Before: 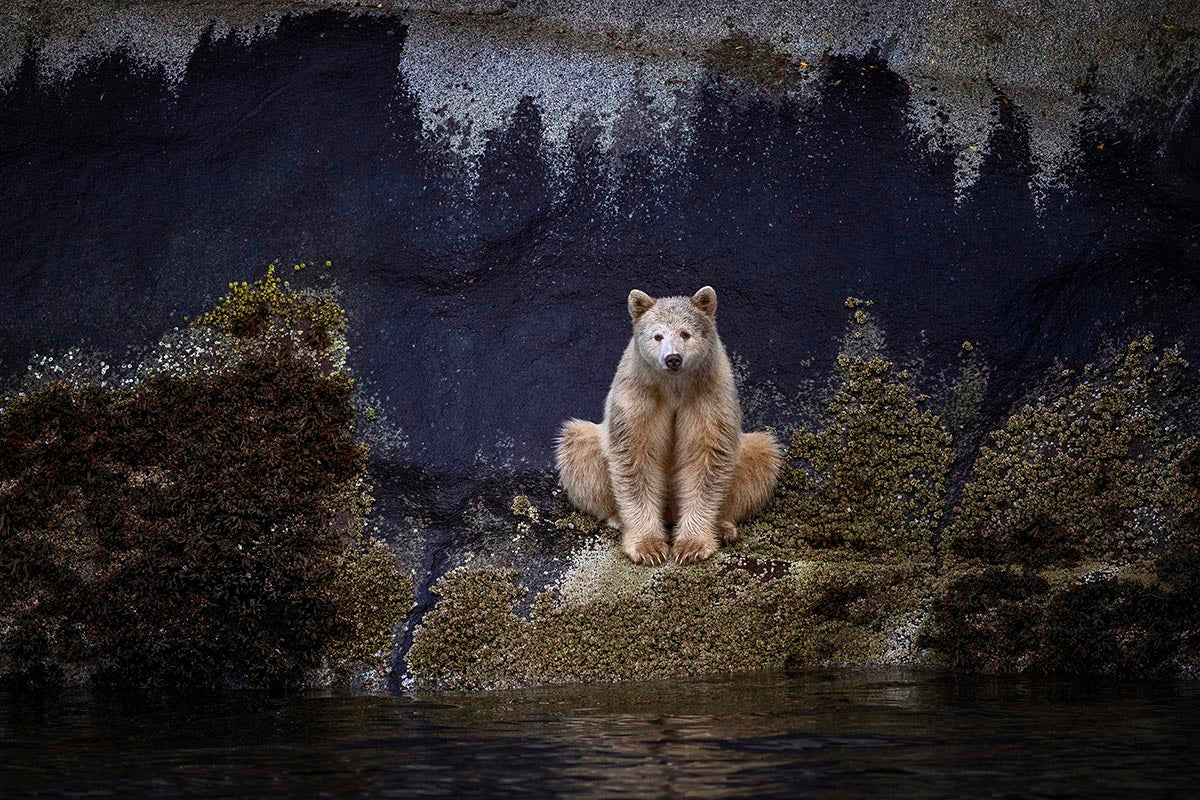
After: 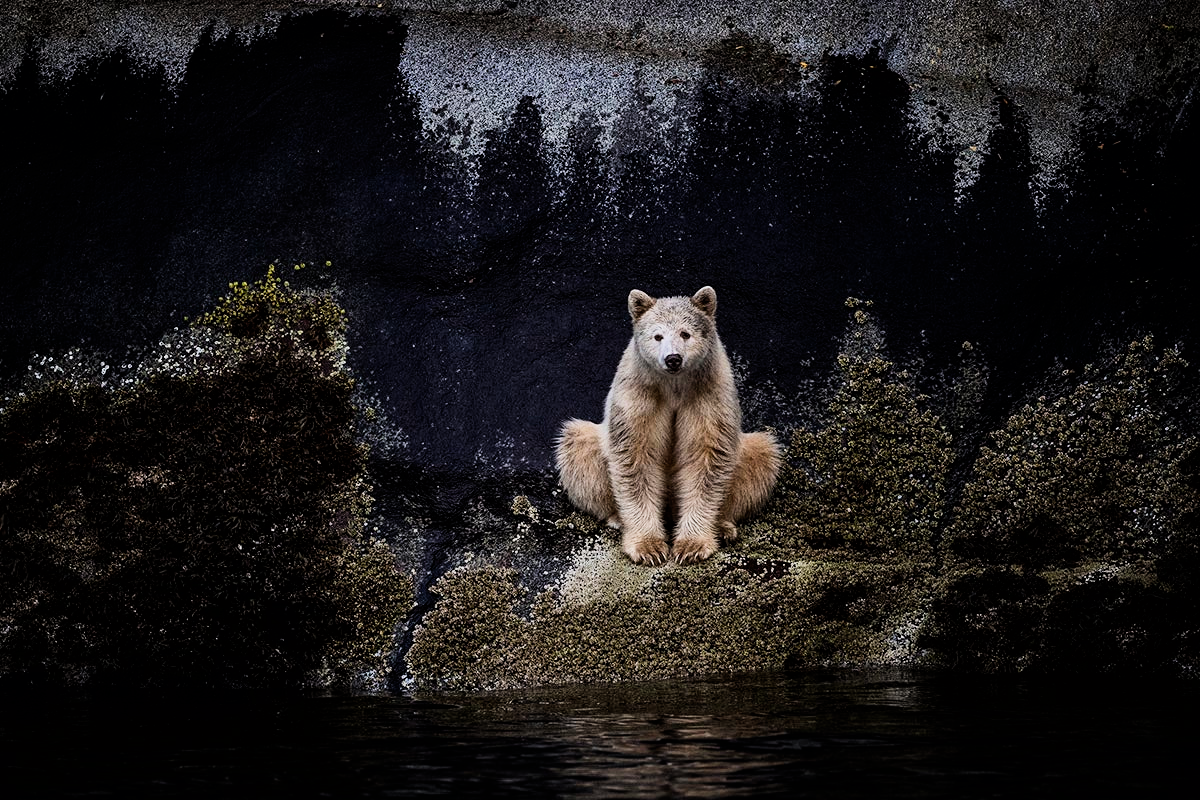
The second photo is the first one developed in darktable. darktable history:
filmic rgb: black relative exposure -5.03 EV, white relative exposure 3.51 EV, hardness 3.18, contrast 1.412, highlights saturation mix -30.3%, contrast in shadows safe
